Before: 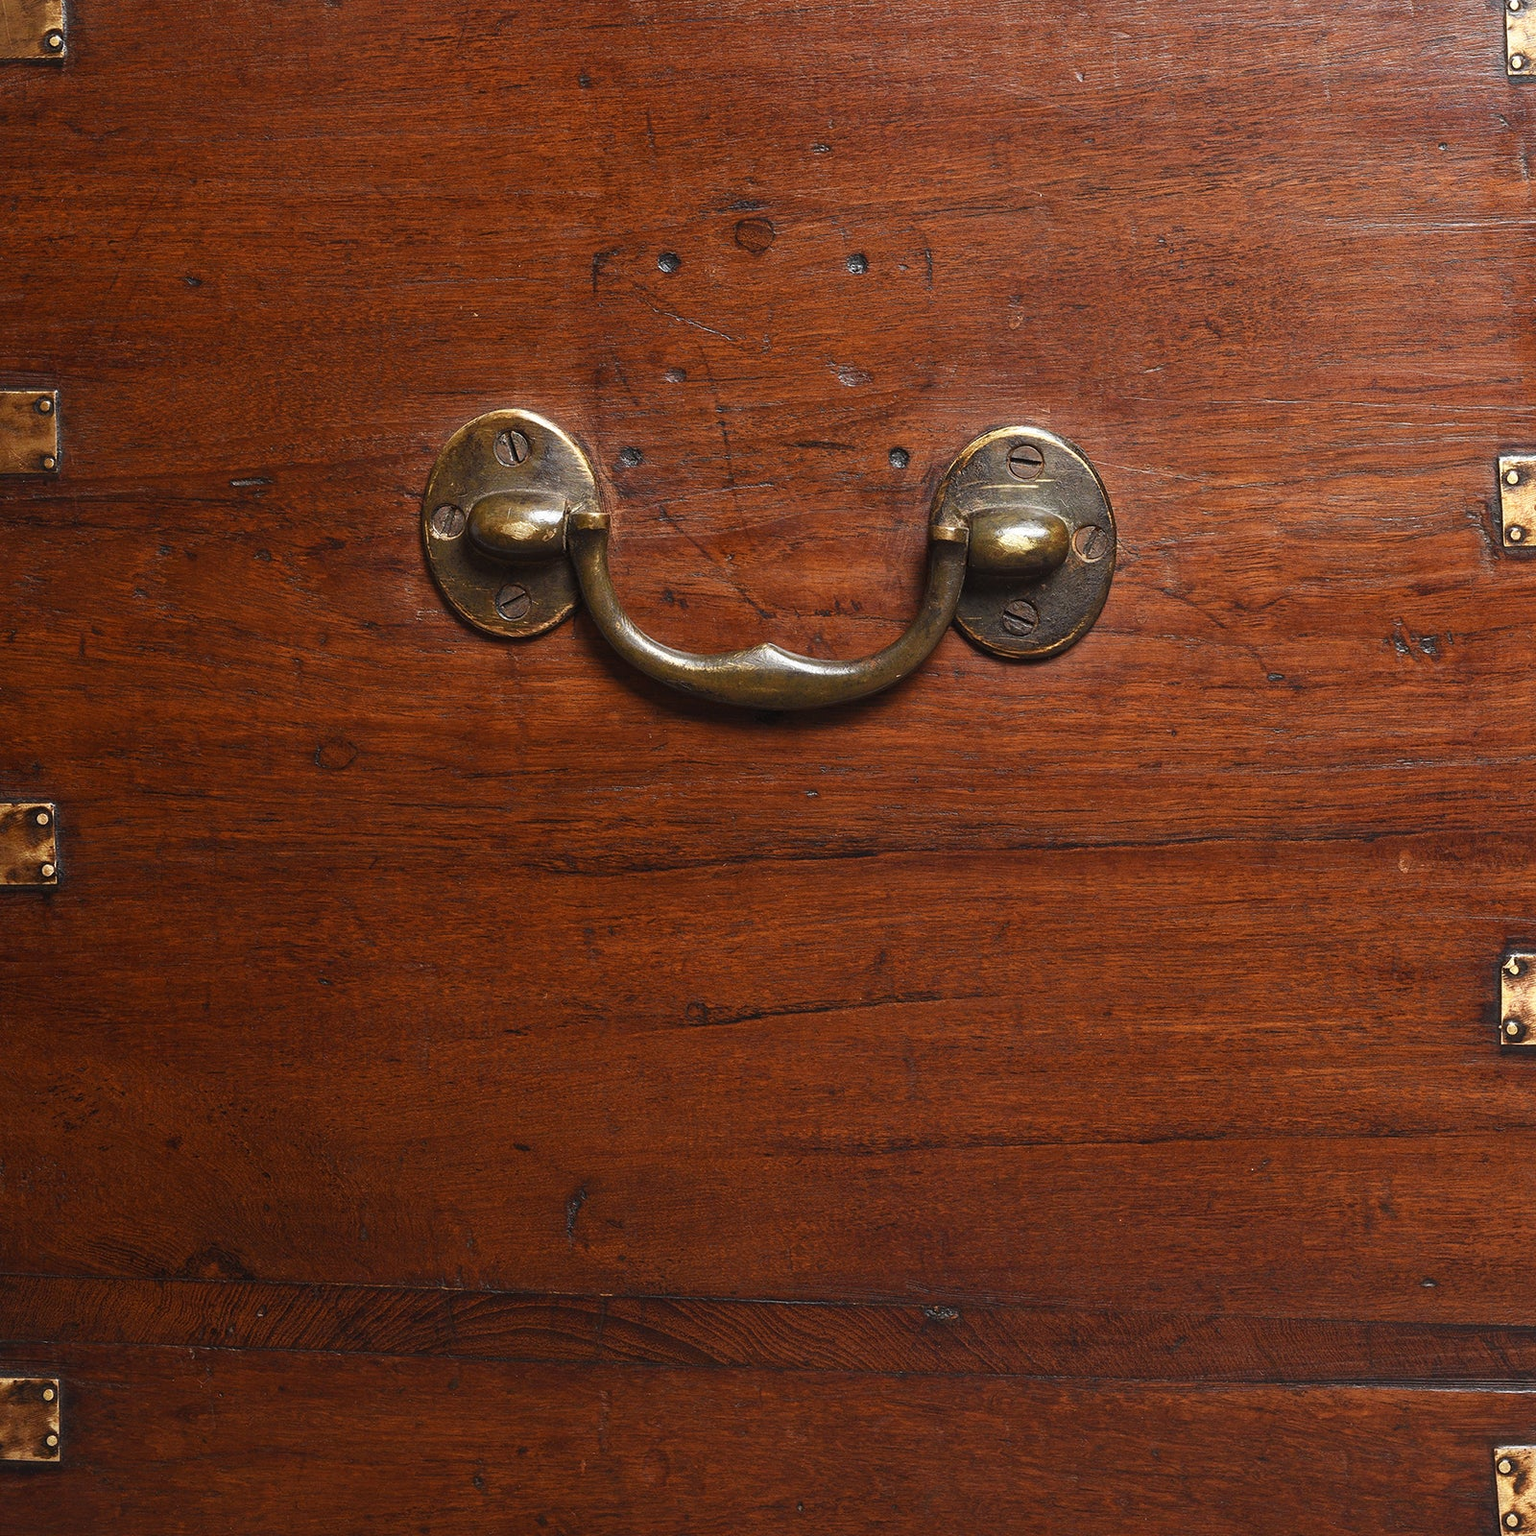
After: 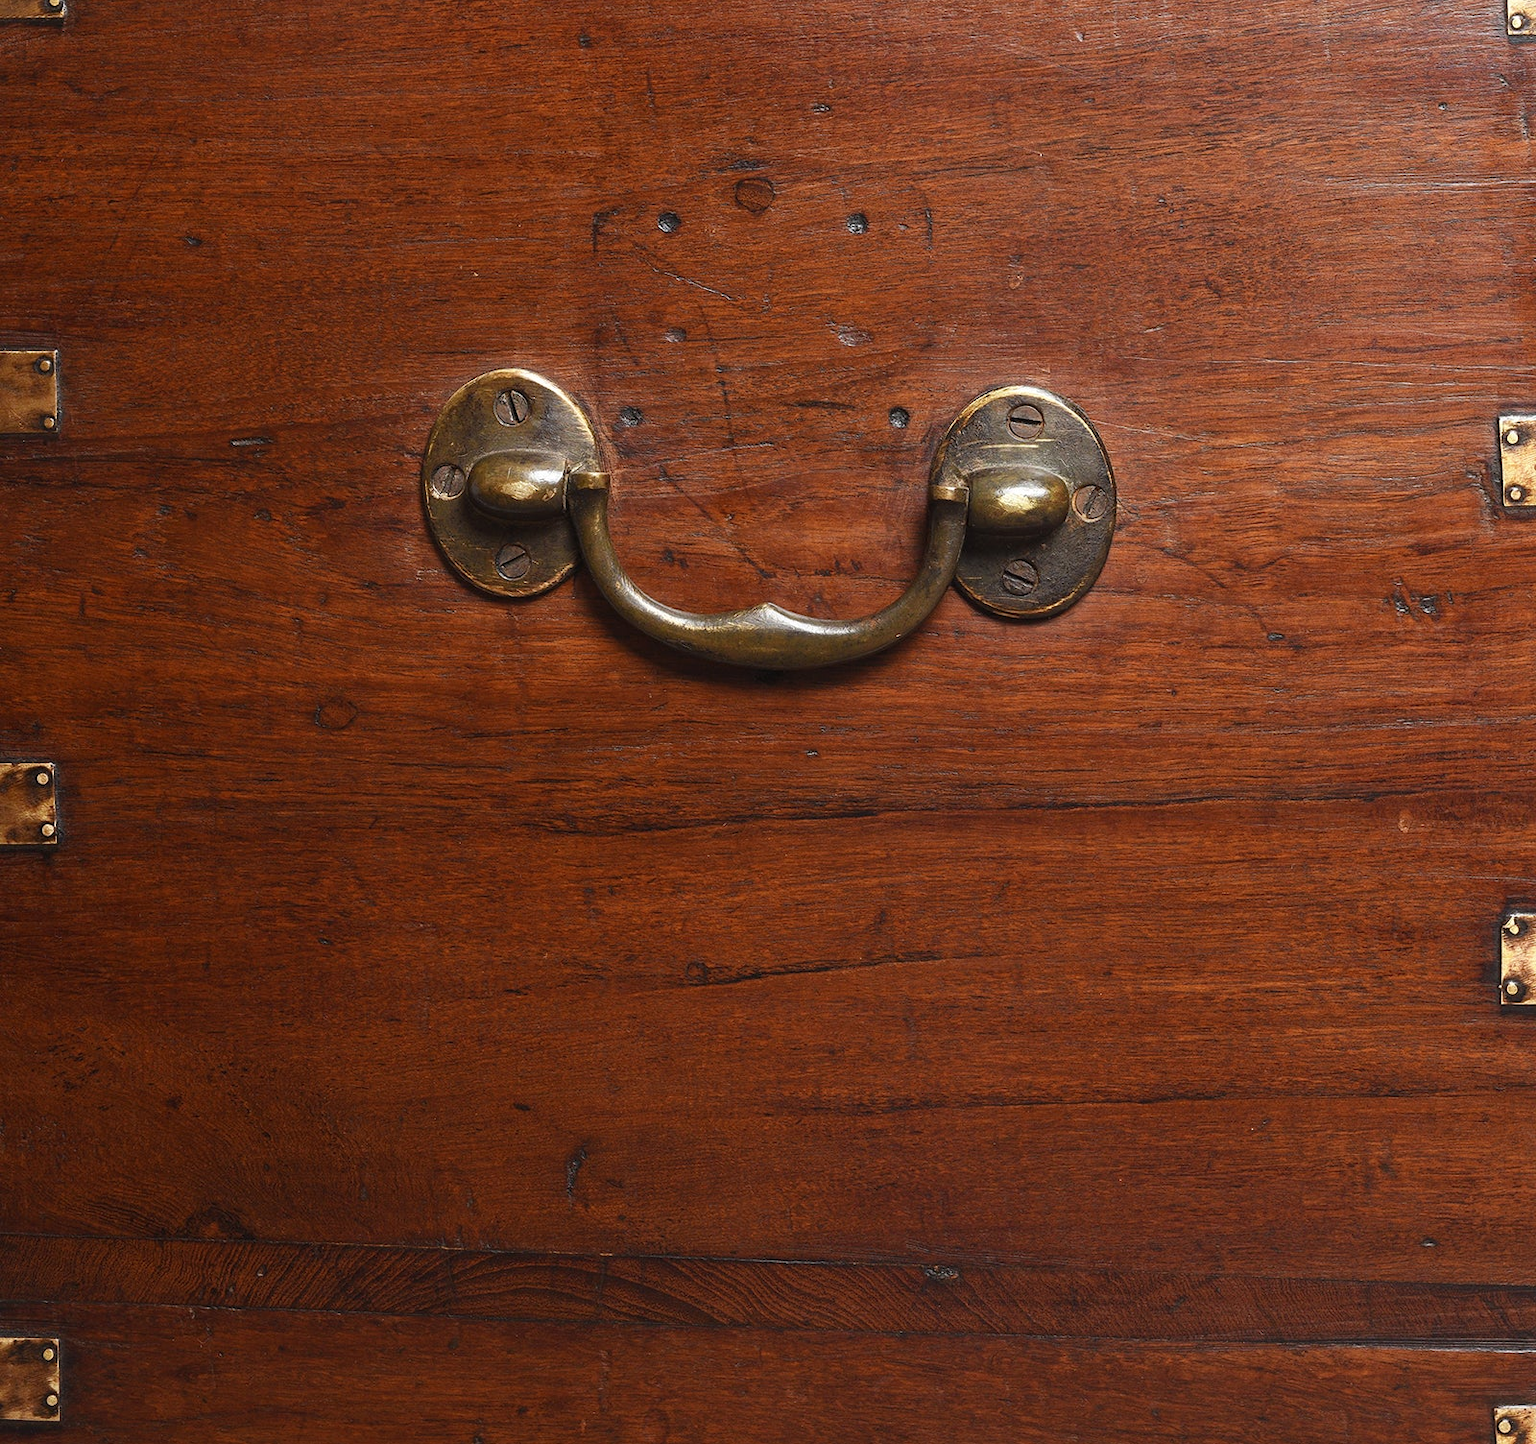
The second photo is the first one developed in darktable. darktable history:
crop and rotate: top 2.655%, bottom 3.223%
tone equalizer: edges refinement/feathering 500, mask exposure compensation -1.57 EV, preserve details no
